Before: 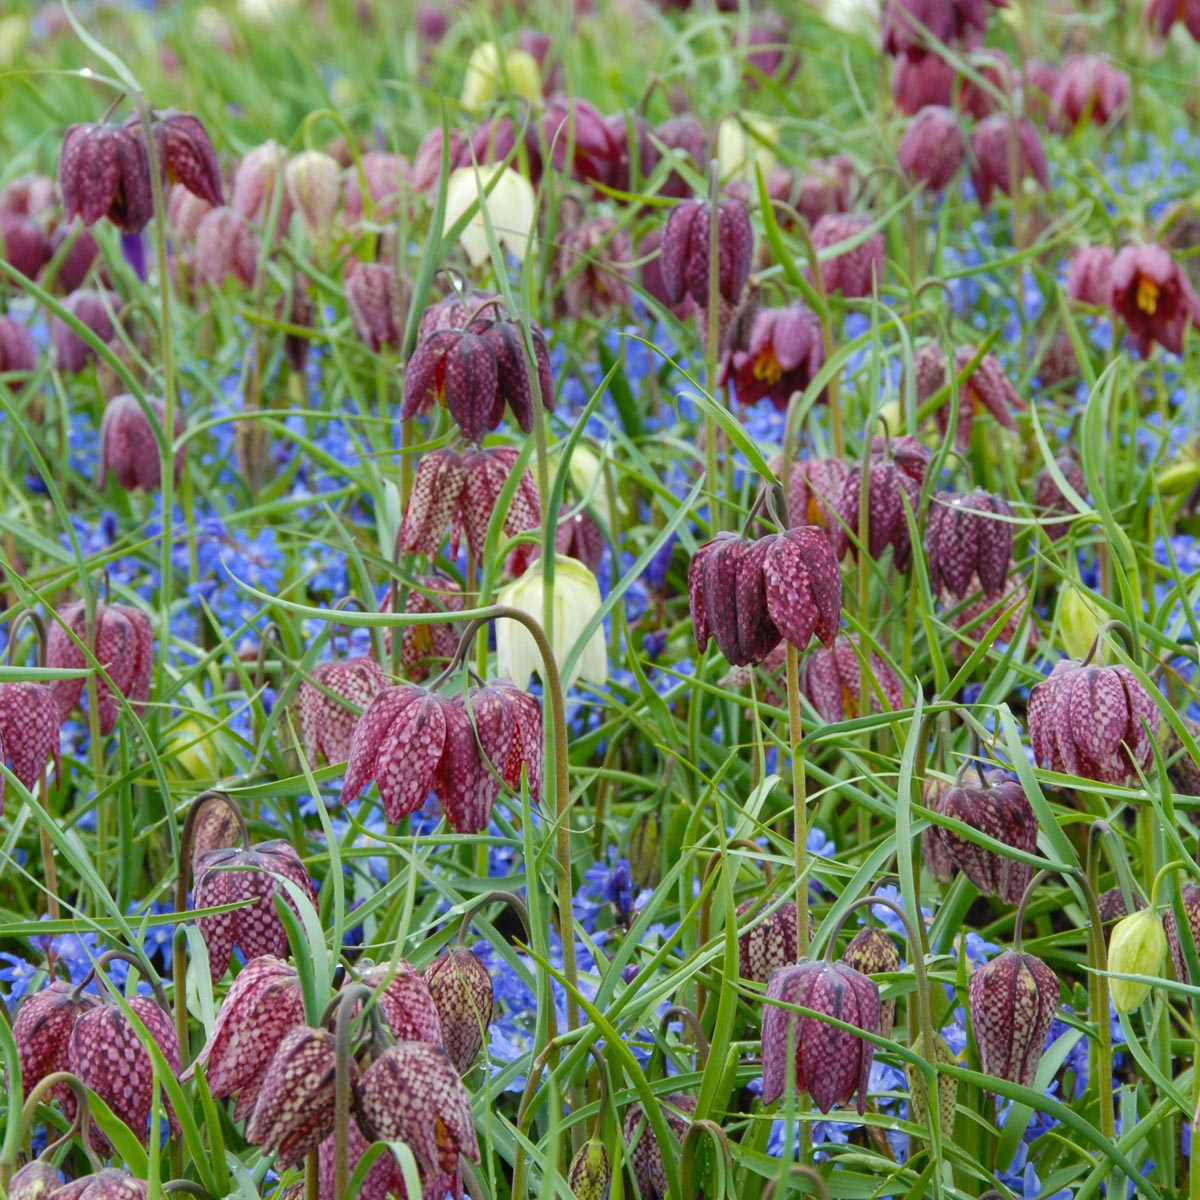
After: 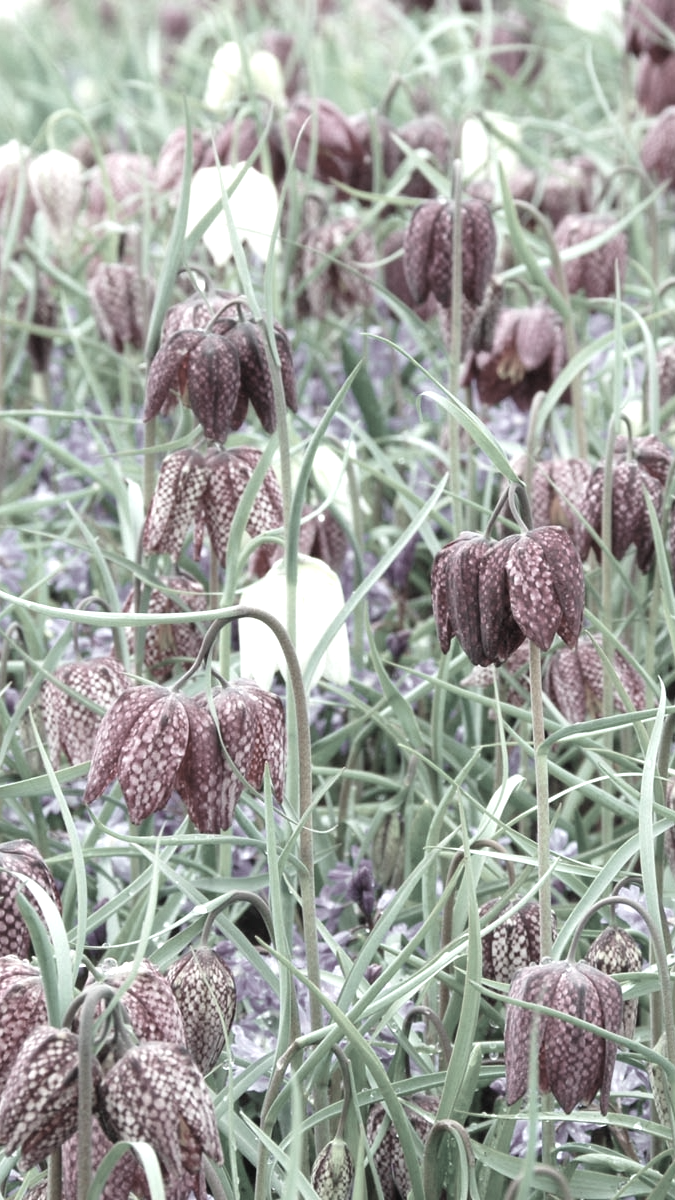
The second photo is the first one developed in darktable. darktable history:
color contrast: green-magenta contrast 0.3, blue-yellow contrast 0.15
crop: left 21.496%, right 22.254%
exposure: black level correction 0, exposure 0.9 EV, compensate highlight preservation false
